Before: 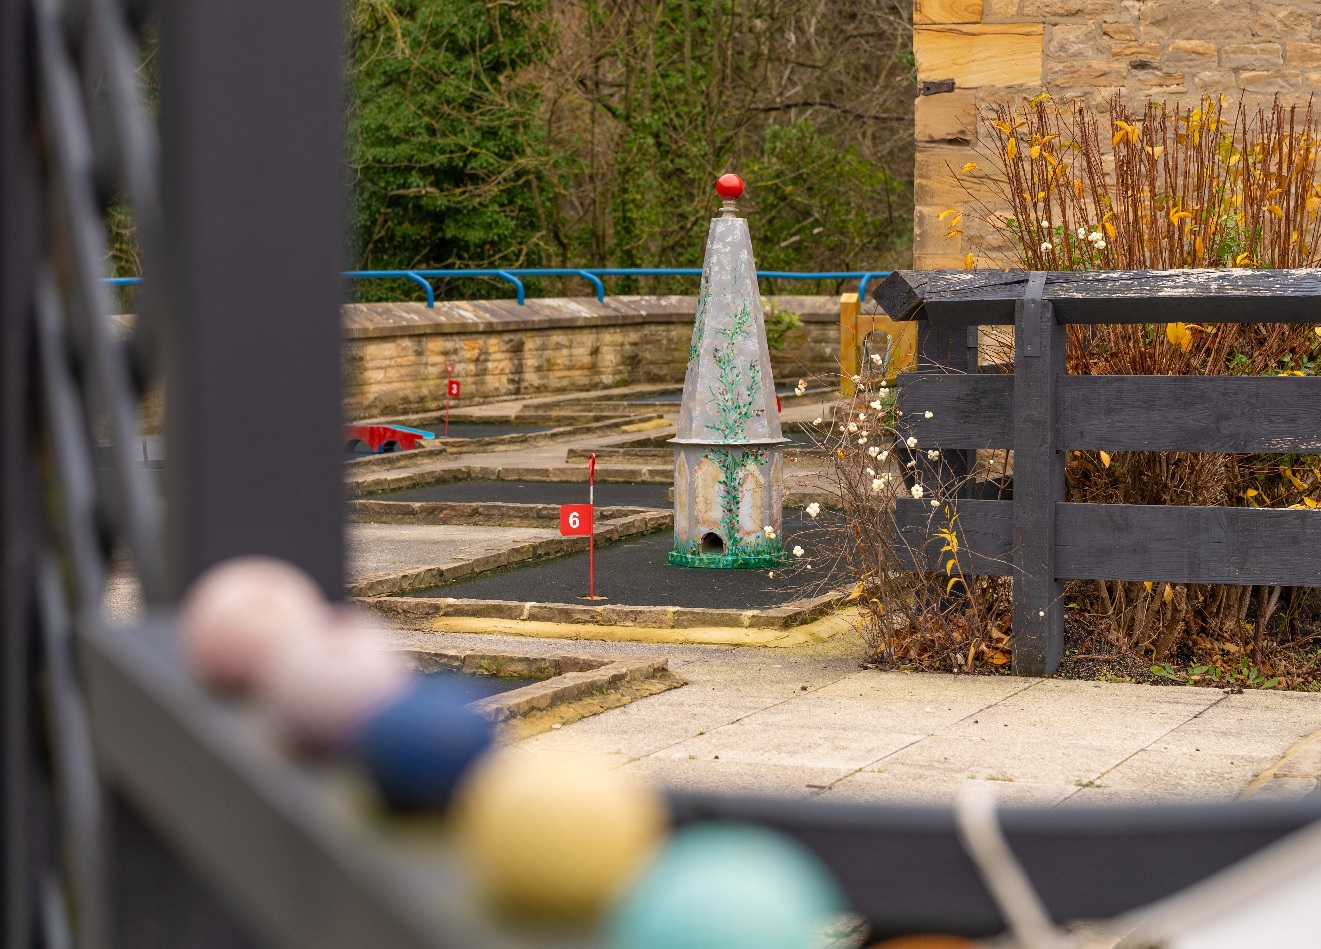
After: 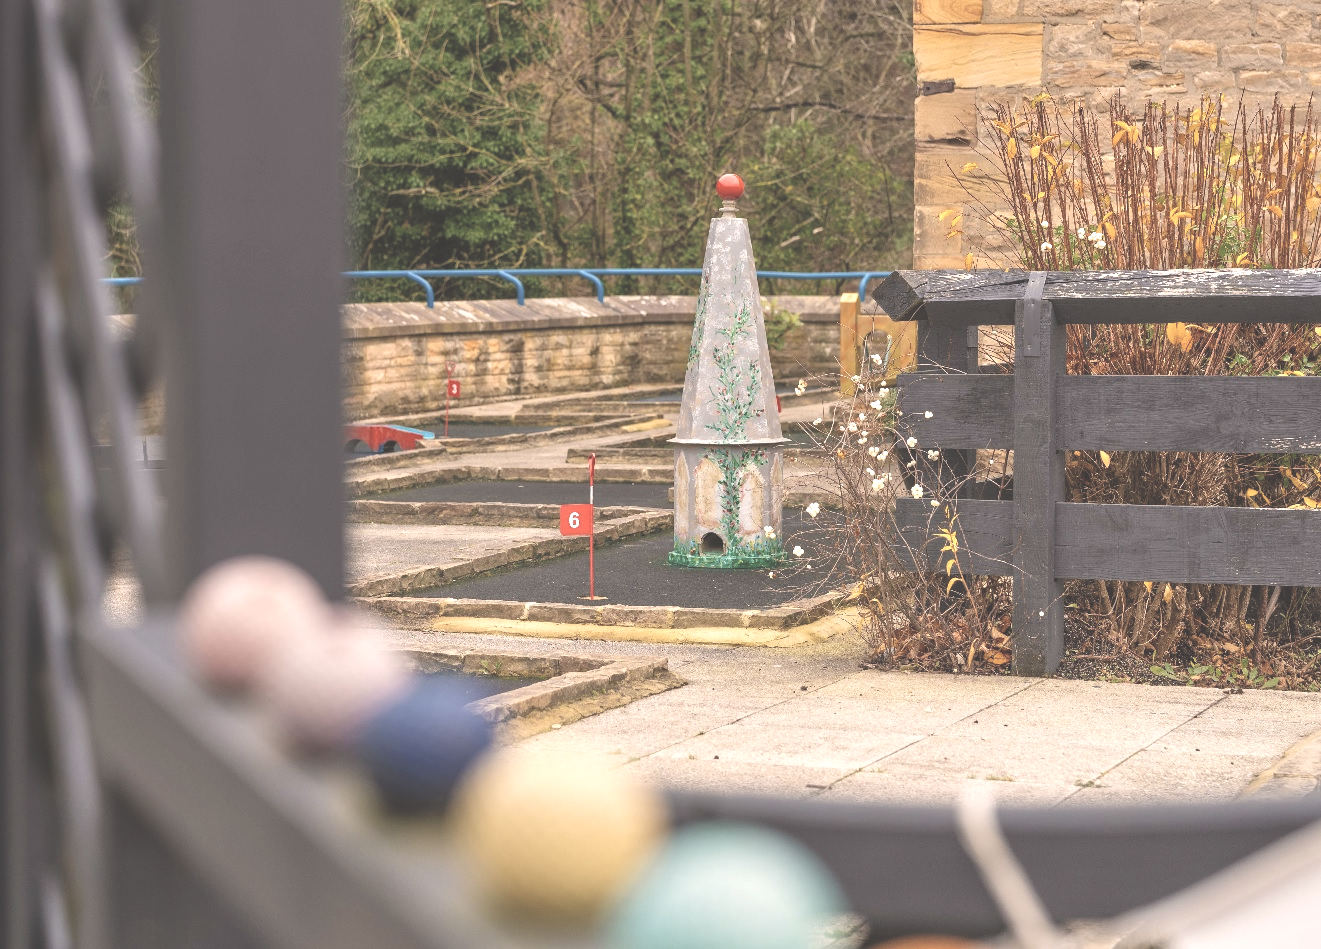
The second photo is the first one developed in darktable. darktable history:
tone equalizer: -8 EV 1.04 EV, -7 EV 0.991 EV, -6 EV 0.971 EV, -5 EV 0.986 EV, -4 EV 1.04 EV, -3 EV 0.72 EV, -2 EV 0.516 EV, -1 EV 0.255 EV, smoothing diameter 2.16%, edges refinement/feathering 18.91, mask exposure compensation -1.57 EV, filter diffusion 5
color correction: highlights a* 5.53, highlights b* 5.25, saturation 0.637
exposure: black level correction -0.026, exposure -0.119 EV, compensate highlight preservation false
